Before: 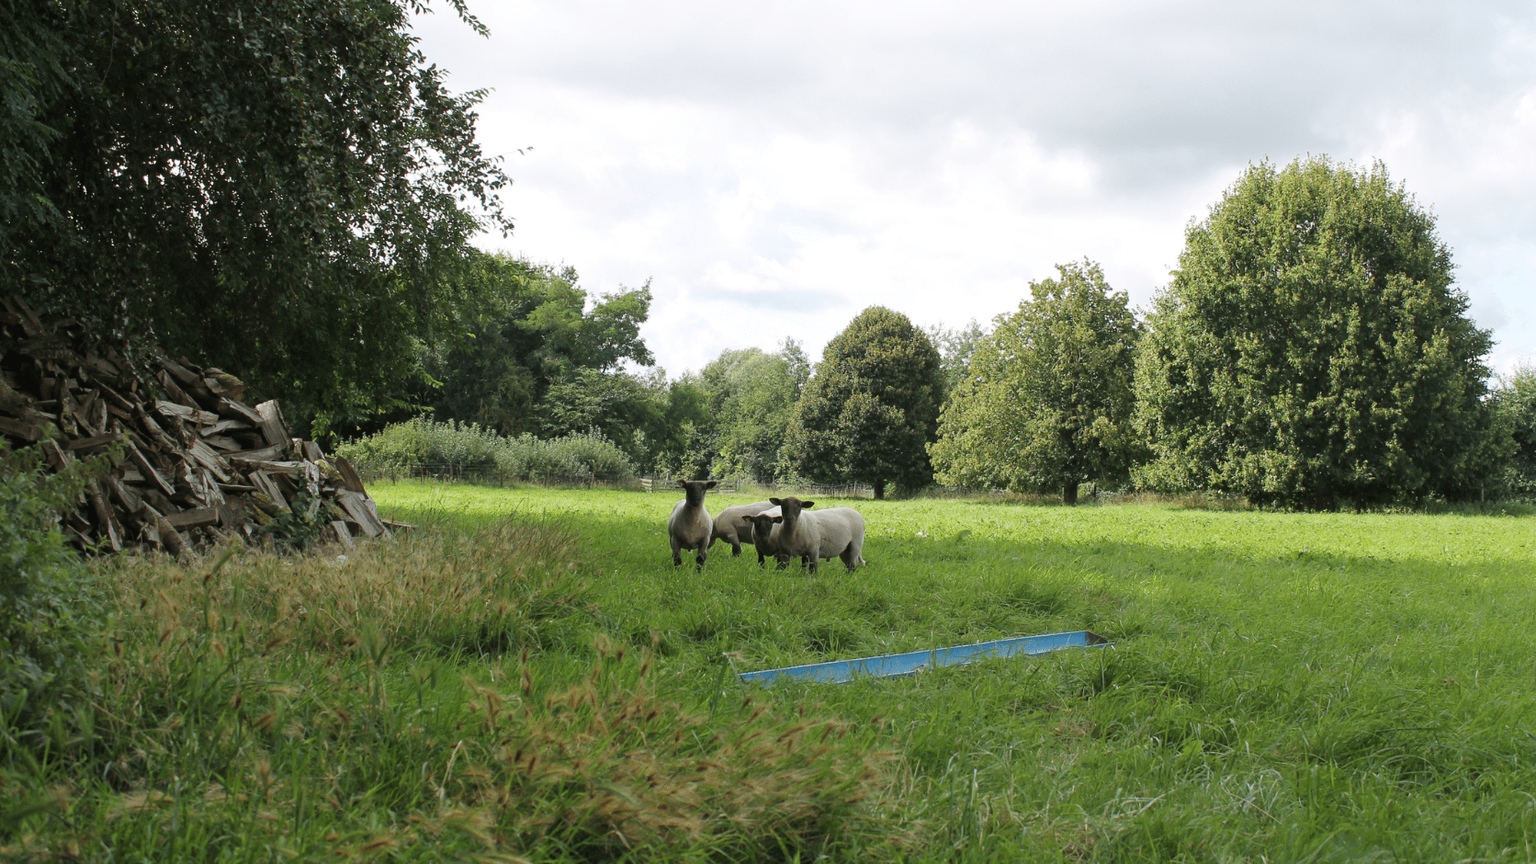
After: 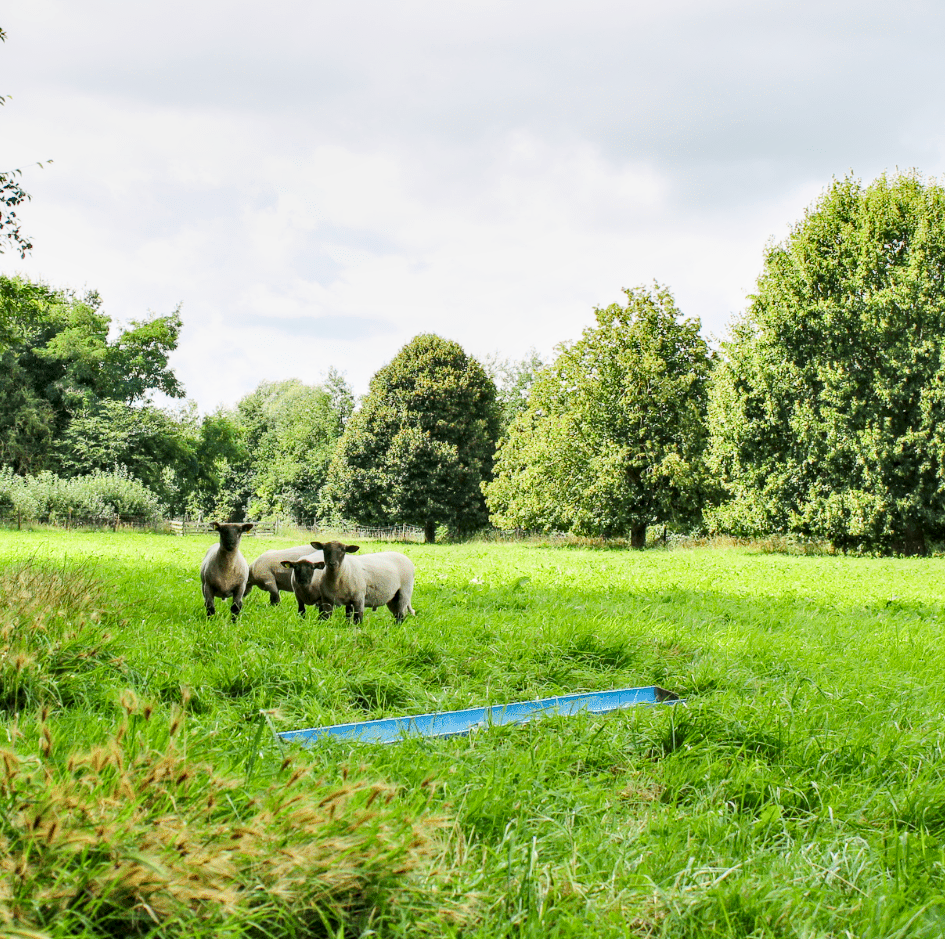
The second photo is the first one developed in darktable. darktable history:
shadows and highlights: radius 107.55, shadows 23.69, highlights -58.57, low approximation 0.01, soften with gaussian
local contrast: detail 130%
crop: left 31.575%, top 0.012%, right 11.894%
filmic rgb: black relative exposure -7.36 EV, white relative exposure 5.09 EV, hardness 3.2
contrast brightness saturation: contrast 0.184, saturation 0.306
exposure: exposure 1.499 EV, compensate highlight preservation false
haze removal: compatibility mode true, adaptive false
